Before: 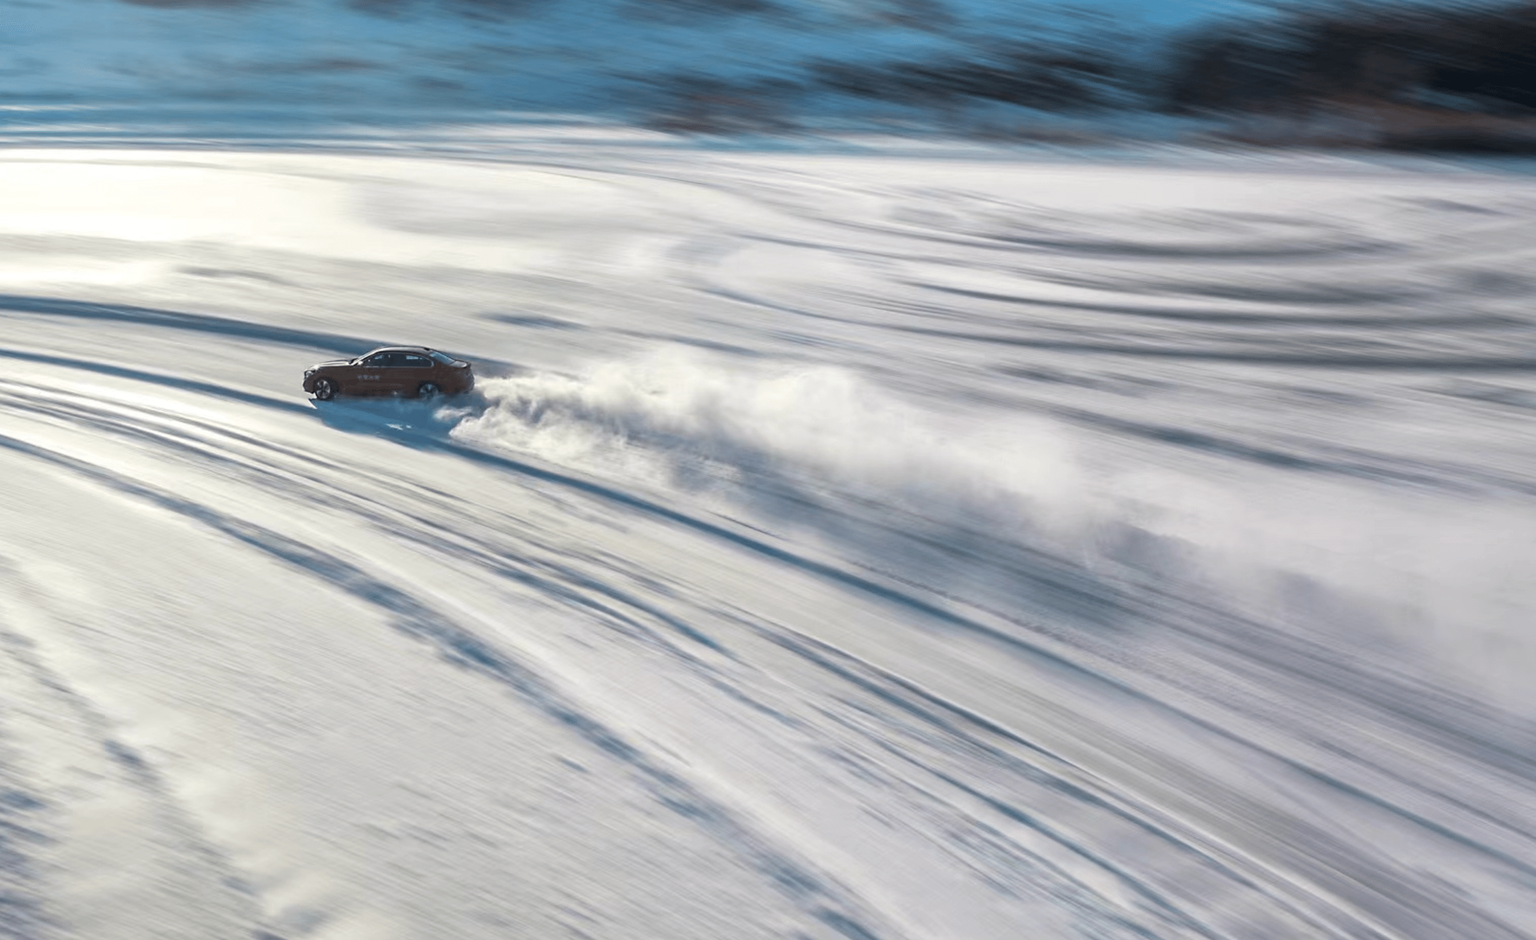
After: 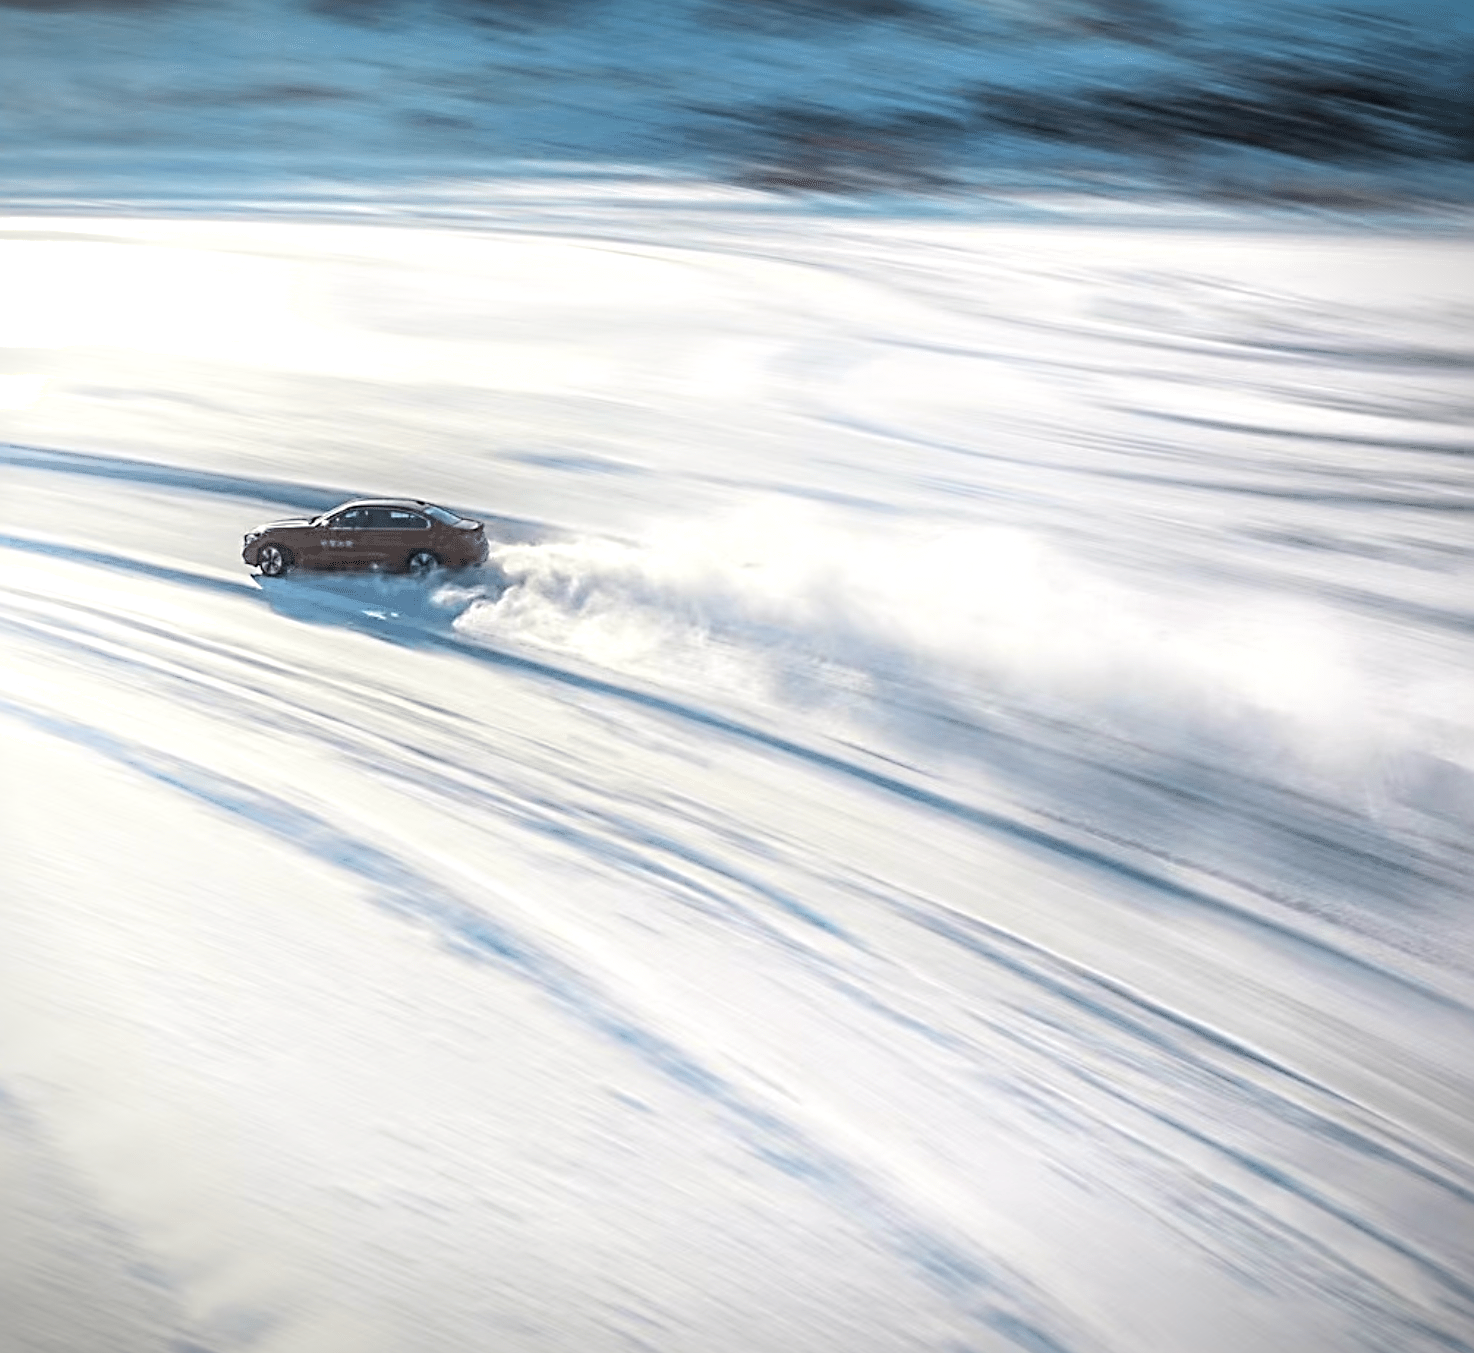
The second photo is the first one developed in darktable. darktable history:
shadows and highlights: shadows -40.15, highlights 62.88, soften with gaussian
crop and rotate: left 8.786%, right 24.548%
sharpen: radius 4
exposure: exposure 0.217 EV, compensate highlight preservation false
vignetting: fall-off start 97.23%, saturation -0.024, center (-0.033, -0.042), width/height ratio 1.179, unbound false
local contrast: on, module defaults
tone equalizer: on, module defaults
